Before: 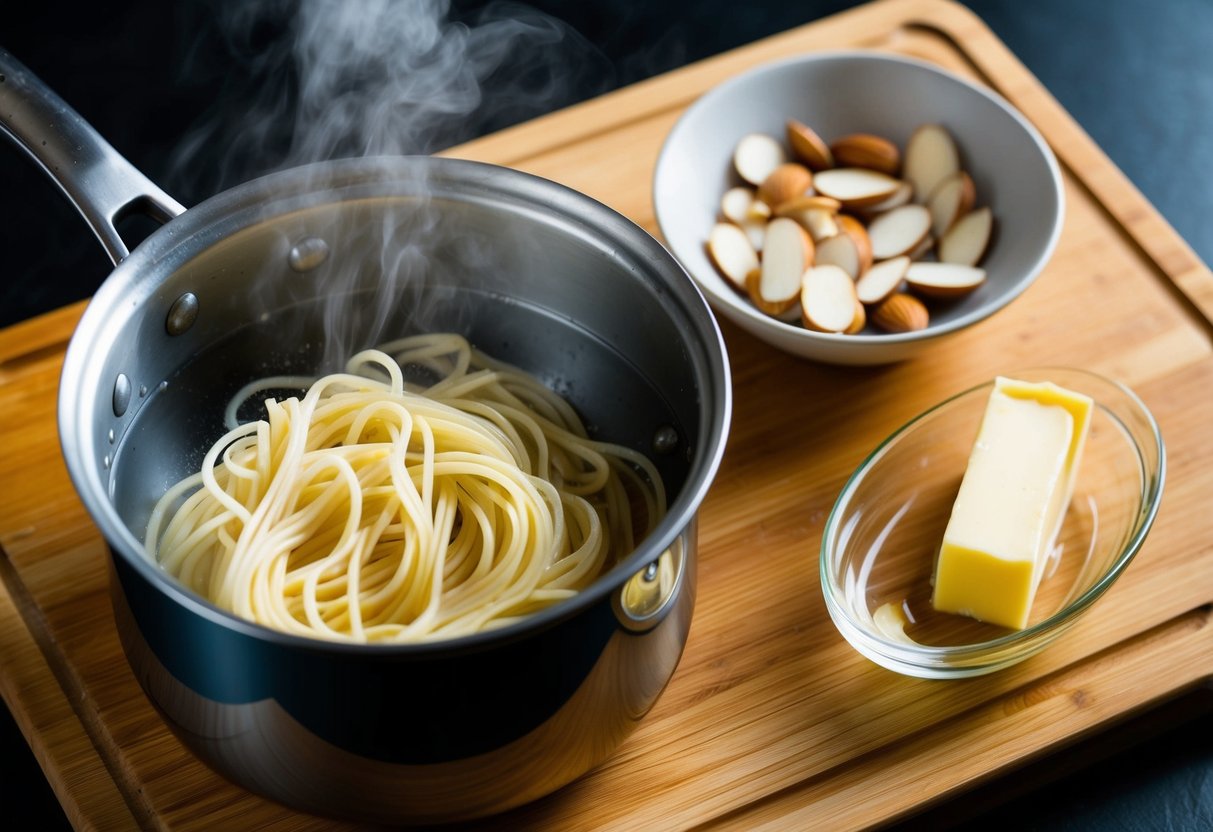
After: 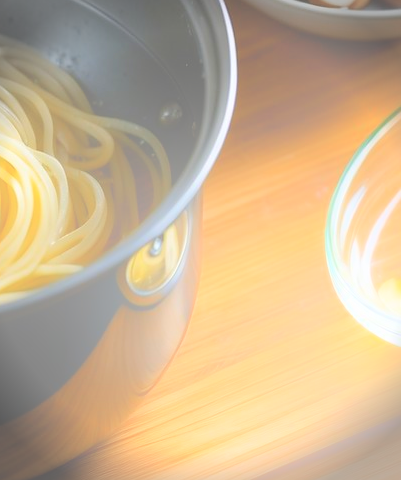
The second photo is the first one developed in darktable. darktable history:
crop: left 40.878%, top 39.176%, right 25.993%, bottom 3.081%
sharpen: radius 1, threshold 1
bloom: size 25%, threshold 5%, strength 90%
vignetting: fall-off start 88.03%, fall-off radius 24.9%
